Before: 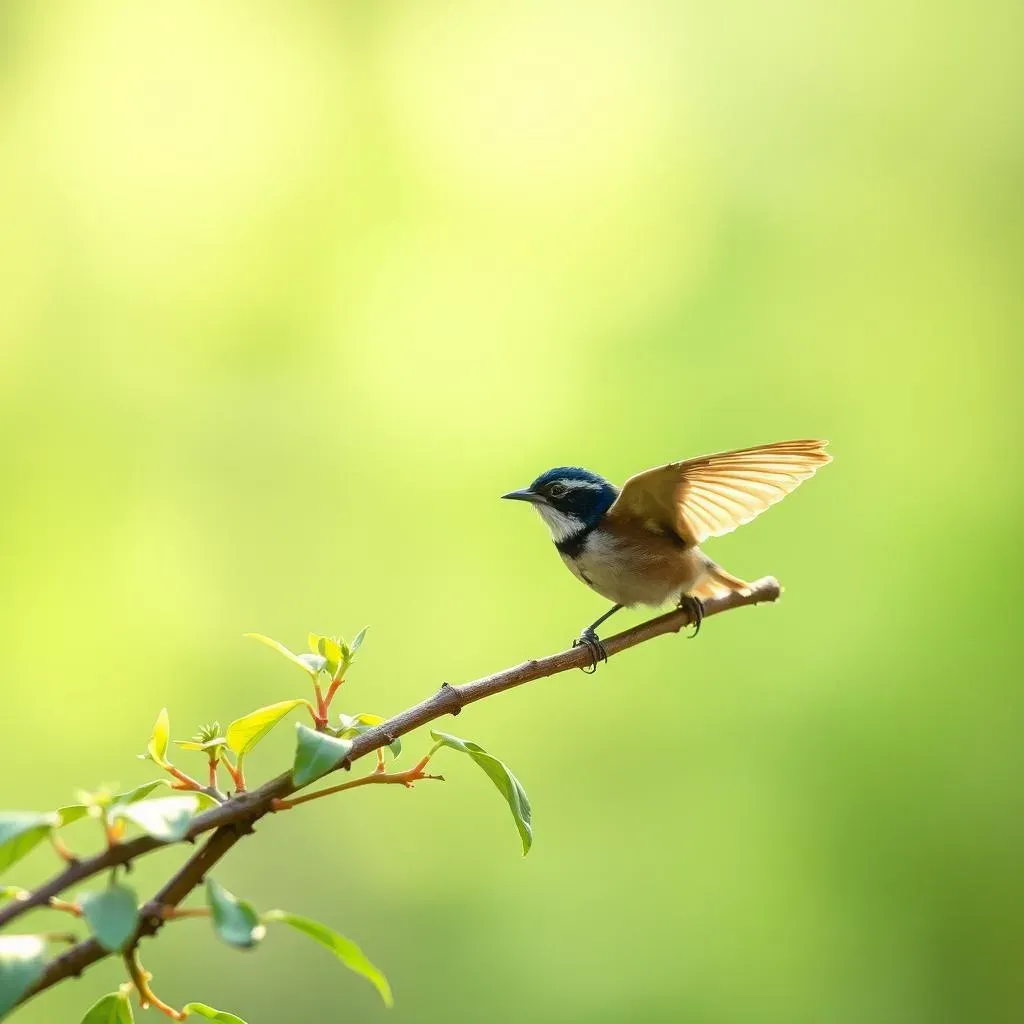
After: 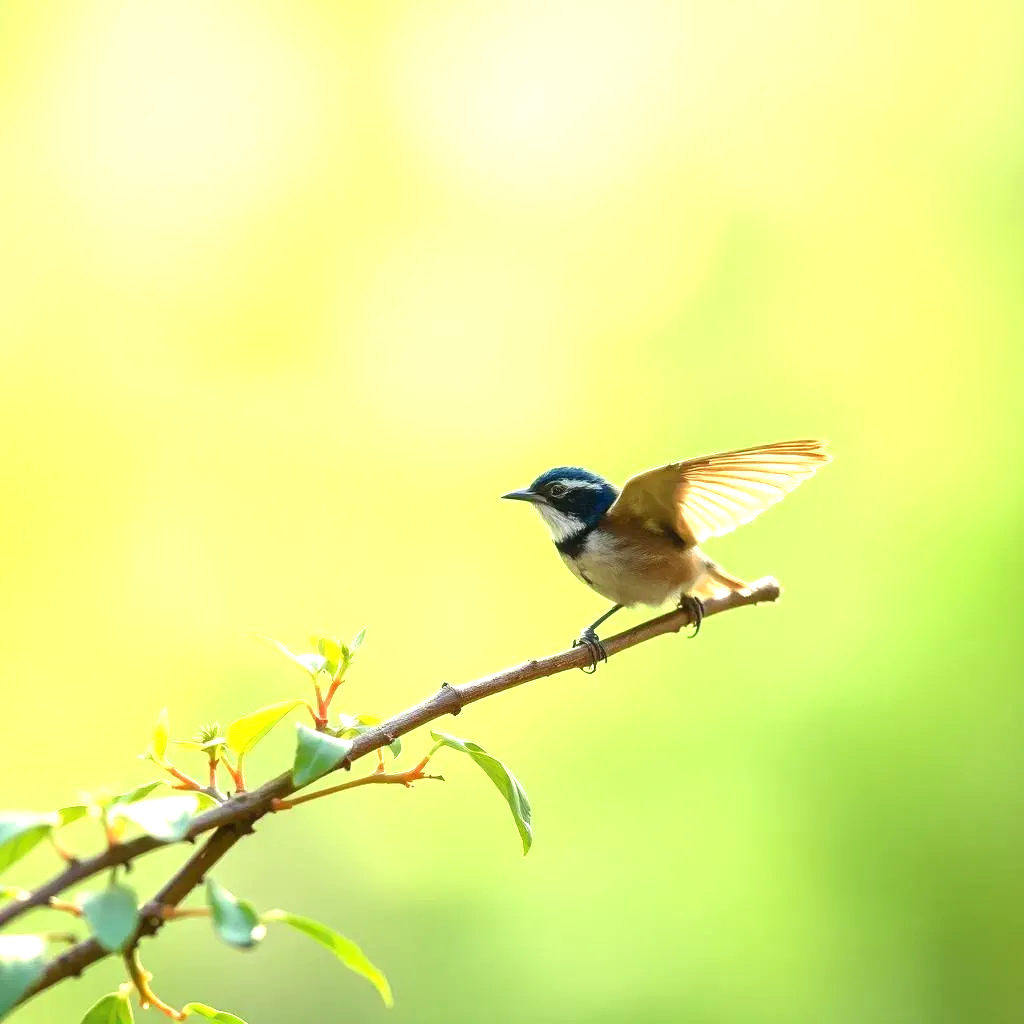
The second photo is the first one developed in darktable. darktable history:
exposure: black level correction 0, exposure 0.703 EV, compensate exposure bias true
